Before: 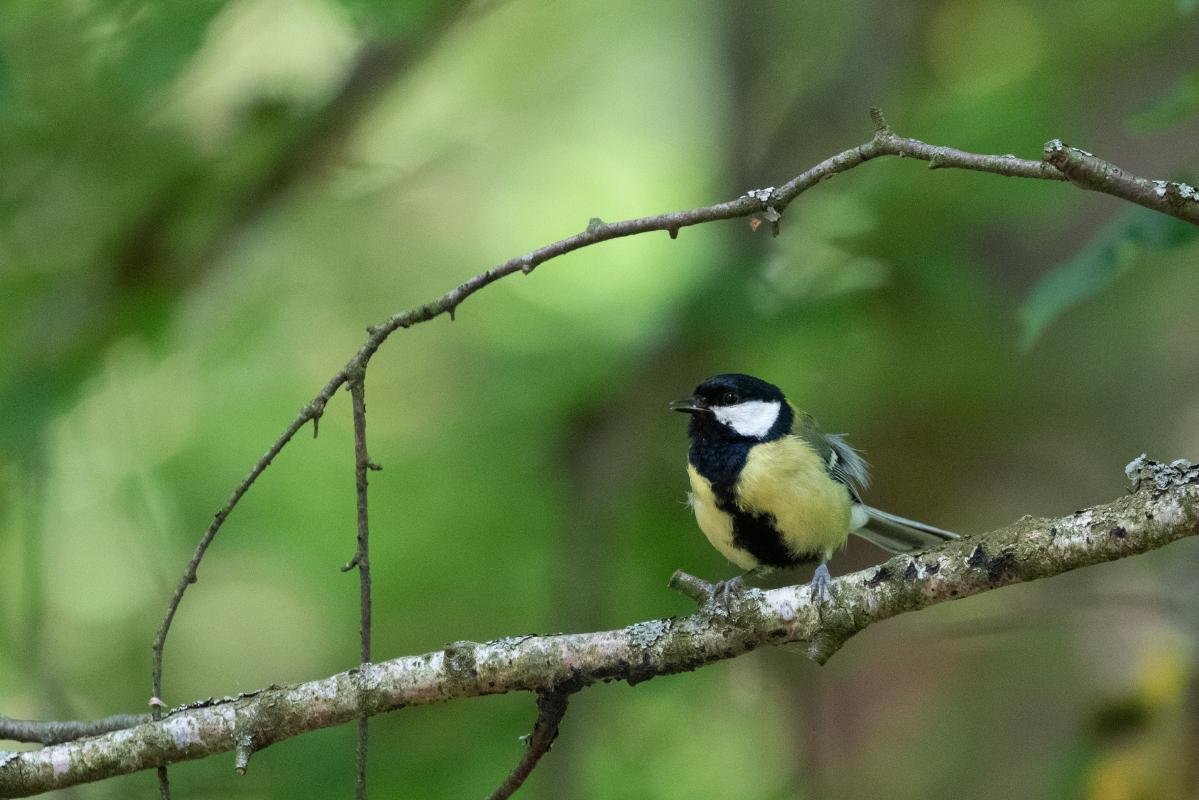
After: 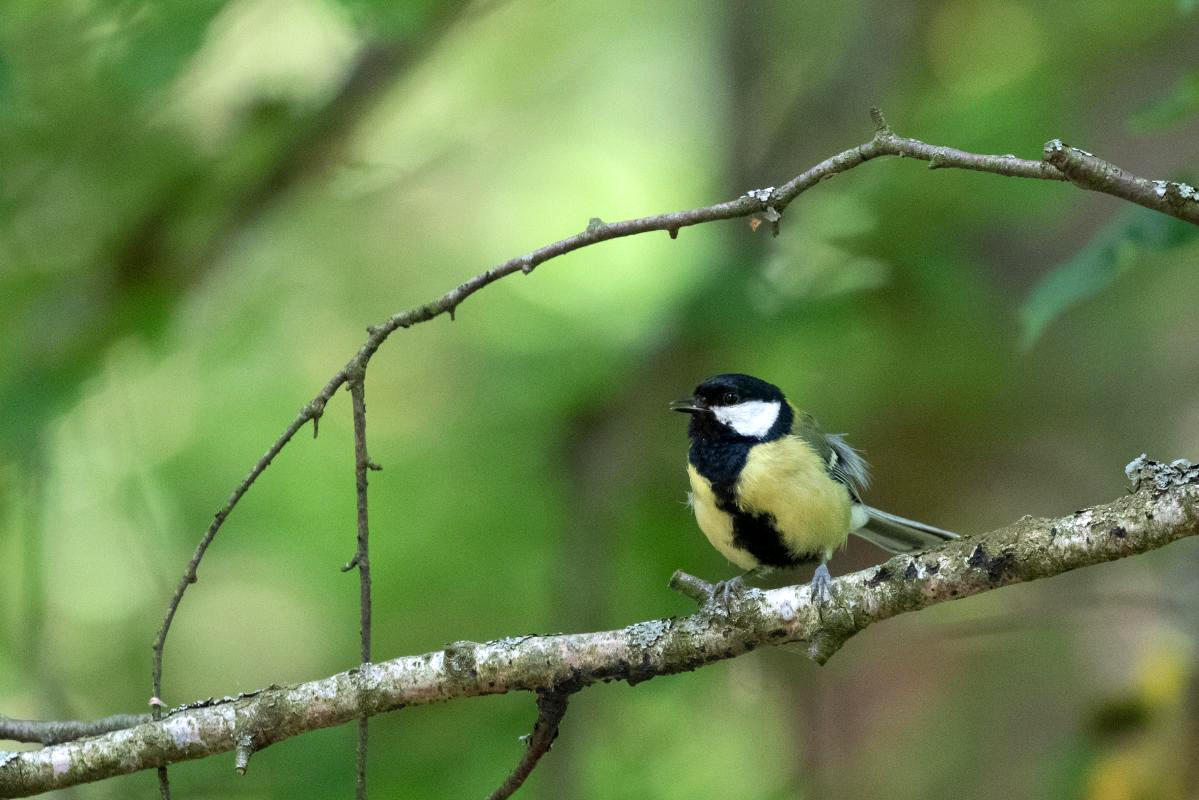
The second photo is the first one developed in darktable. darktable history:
exposure: black level correction 0.001, exposure 0.296 EV, compensate exposure bias true, compensate highlight preservation false
